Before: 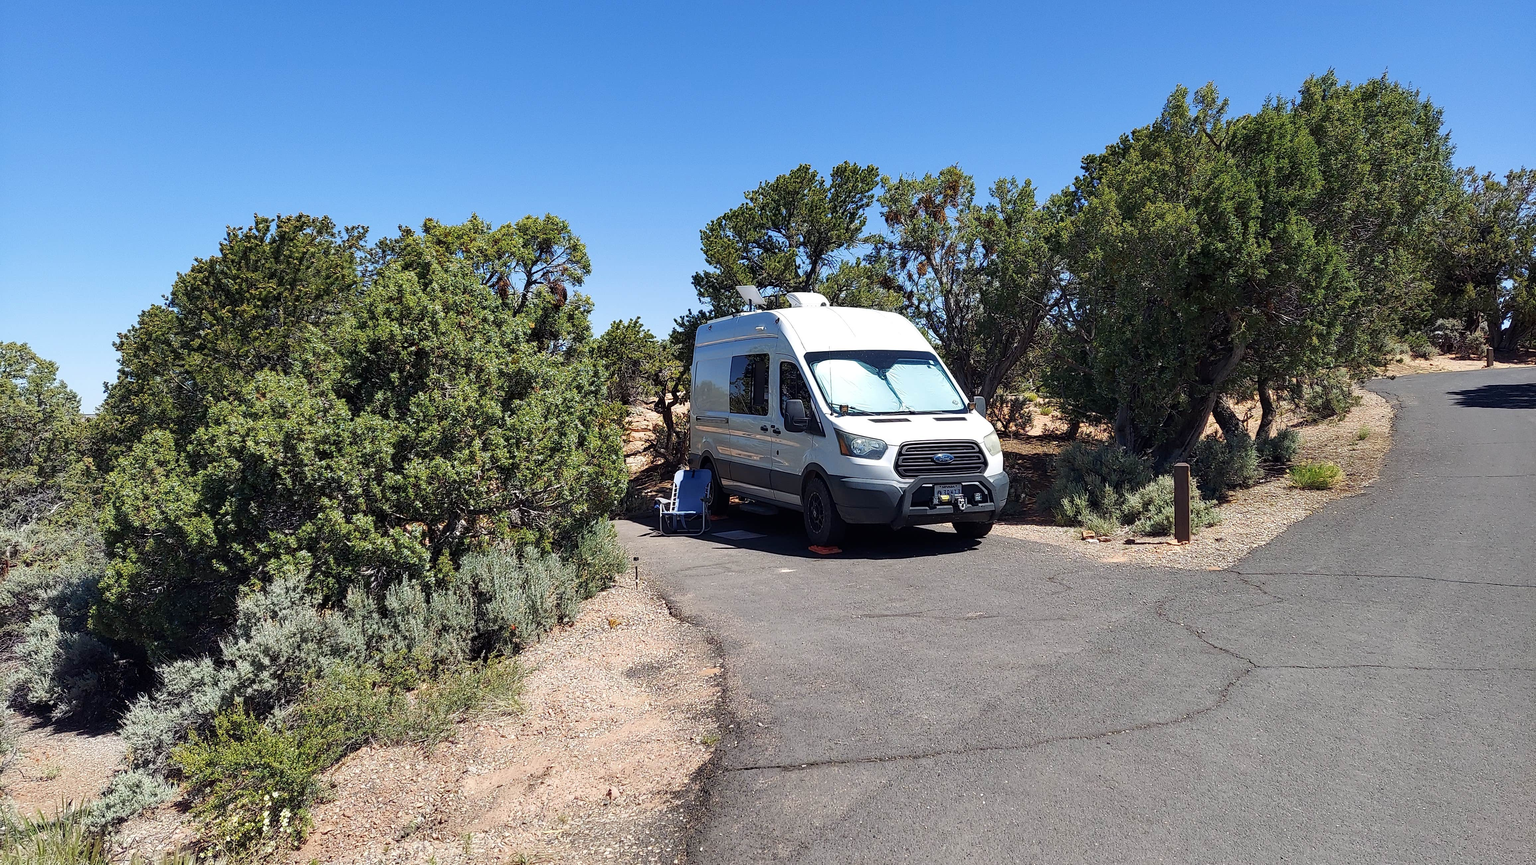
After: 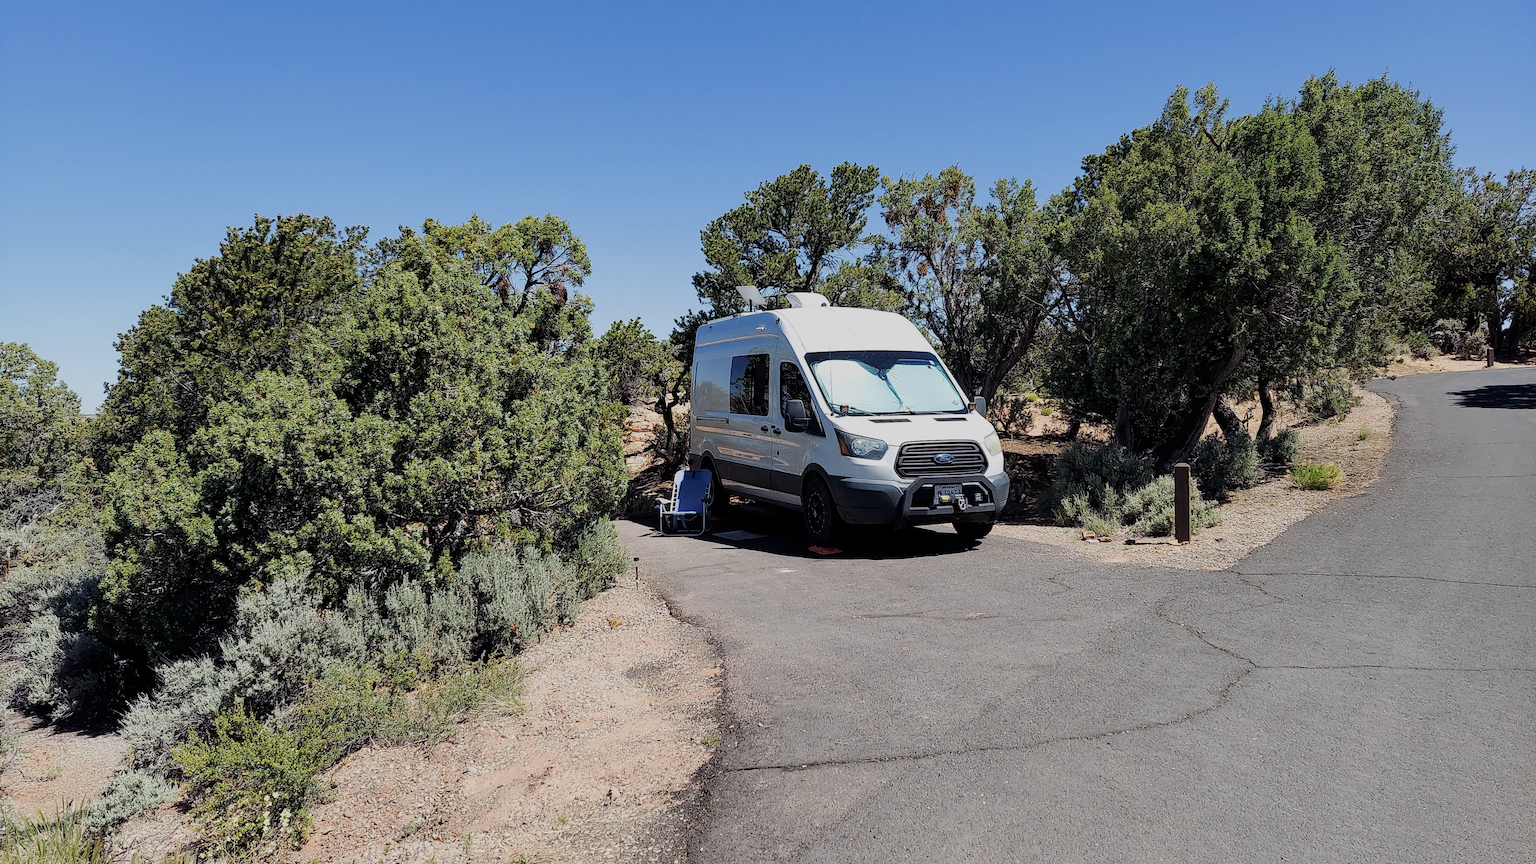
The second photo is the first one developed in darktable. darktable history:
filmic rgb: black relative exposure -7.65 EV, white relative exposure 4.56 EV, hardness 3.61, contrast 1.056
